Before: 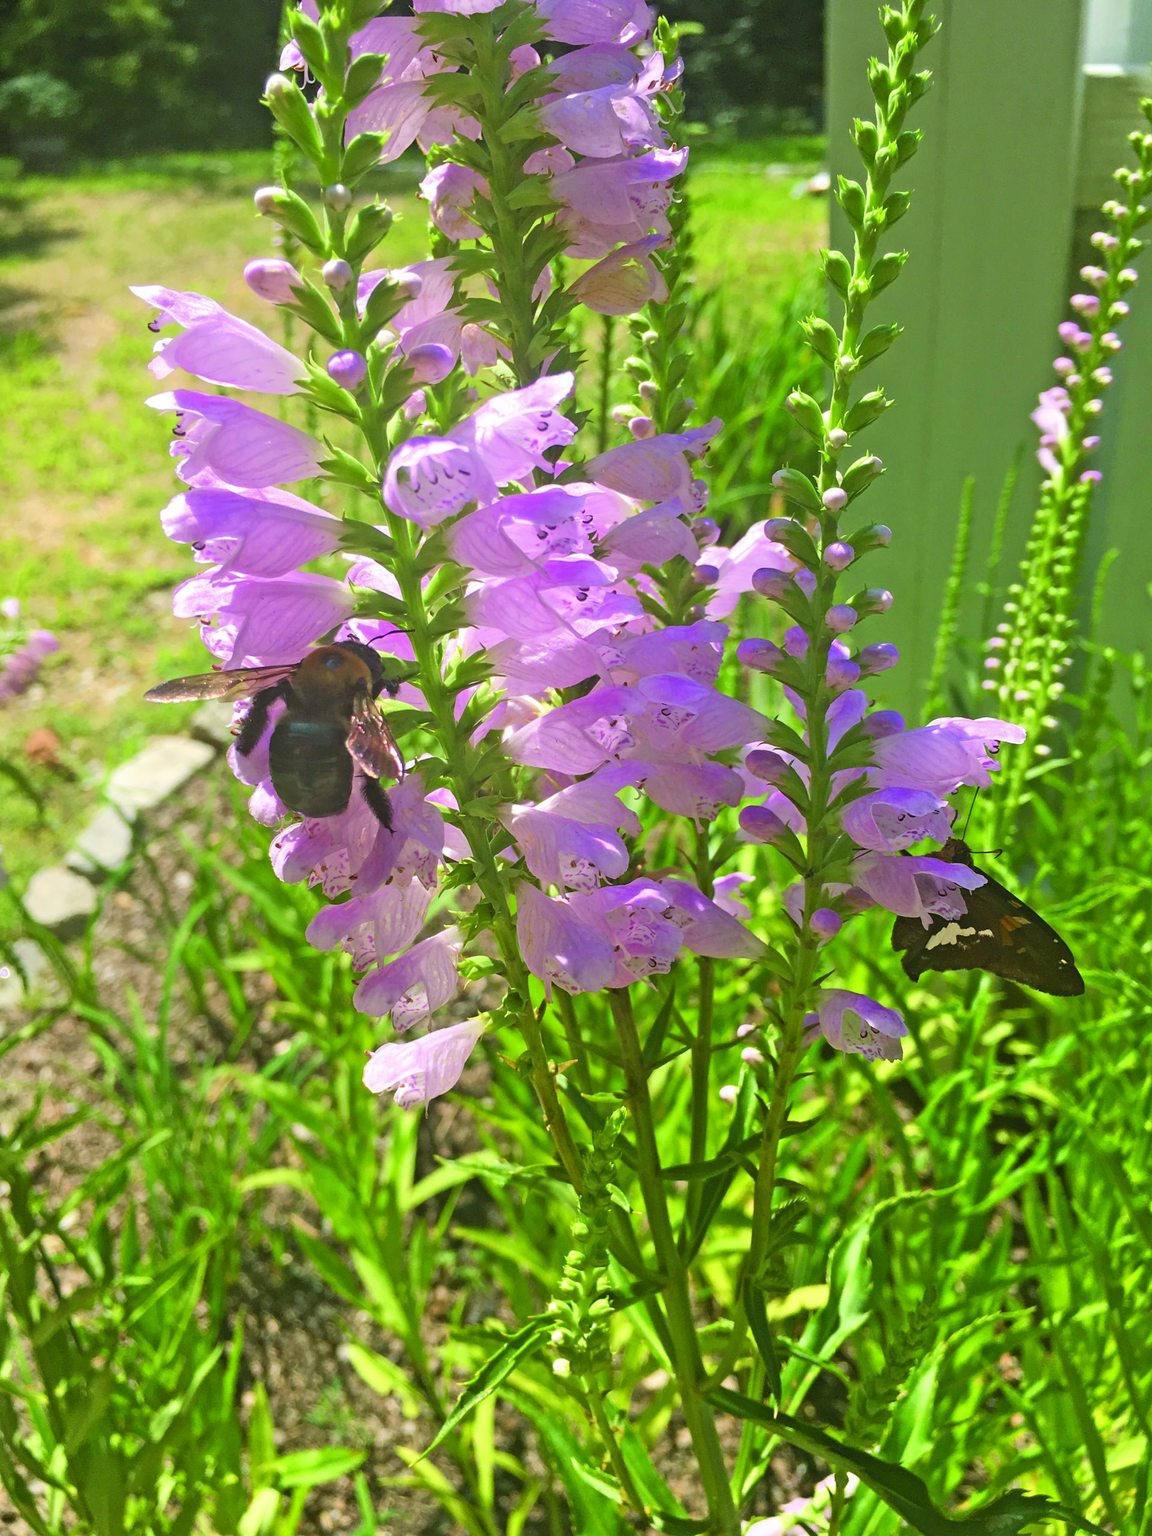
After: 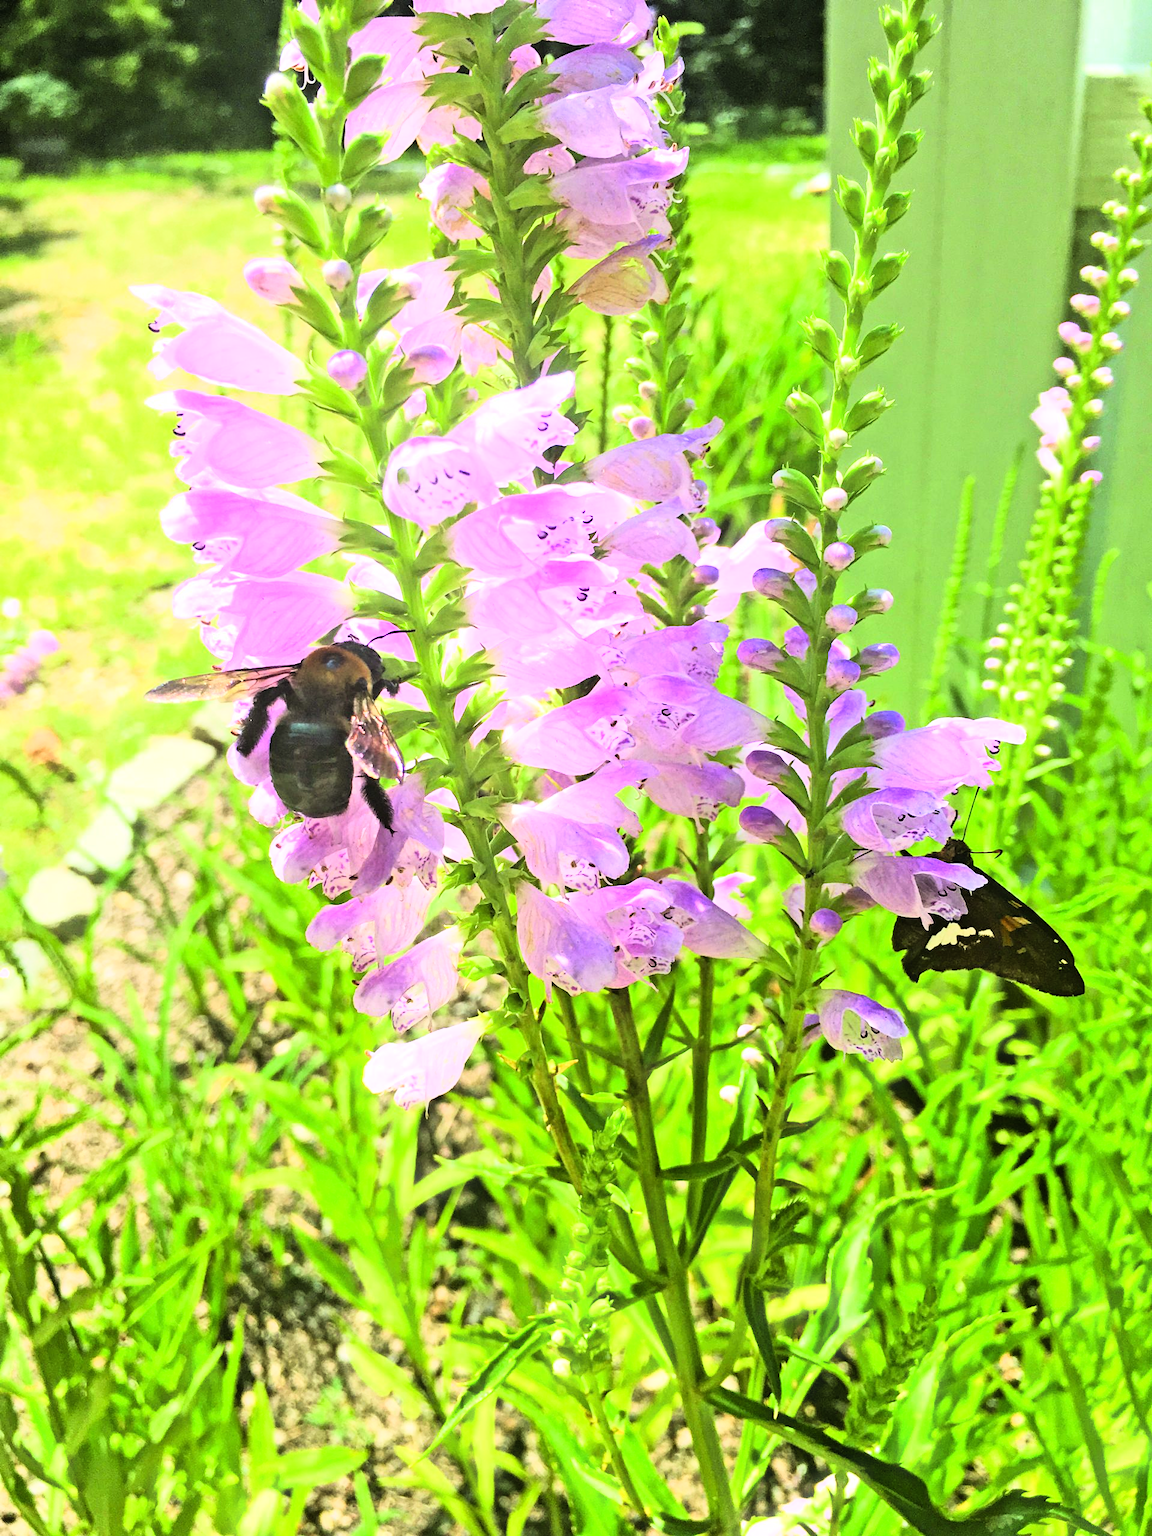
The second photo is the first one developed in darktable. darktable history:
bloom: size 3%, threshold 100%, strength 0%
rgb curve: curves: ch0 [(0, 0) (0.21, 0.15) (0.24, 0.21) (0.5, 0.75) (0.75, 0.96) (0.89, 0.99) (1, 1)]; ch1 [(0, 0.02) (0.21, 0.13) (0.25, 0.2) (0.5, 0.67) (0.75, 0.9) (0.89, 0.97) (1, 1)]; ch2 [(0, 0.02) (0.21, 0.13) (0.25, 0.2) (0.5, 0.67) (0.75, 0.9) (0.89, 0.97) (1, 1)], compensate middle gray true
